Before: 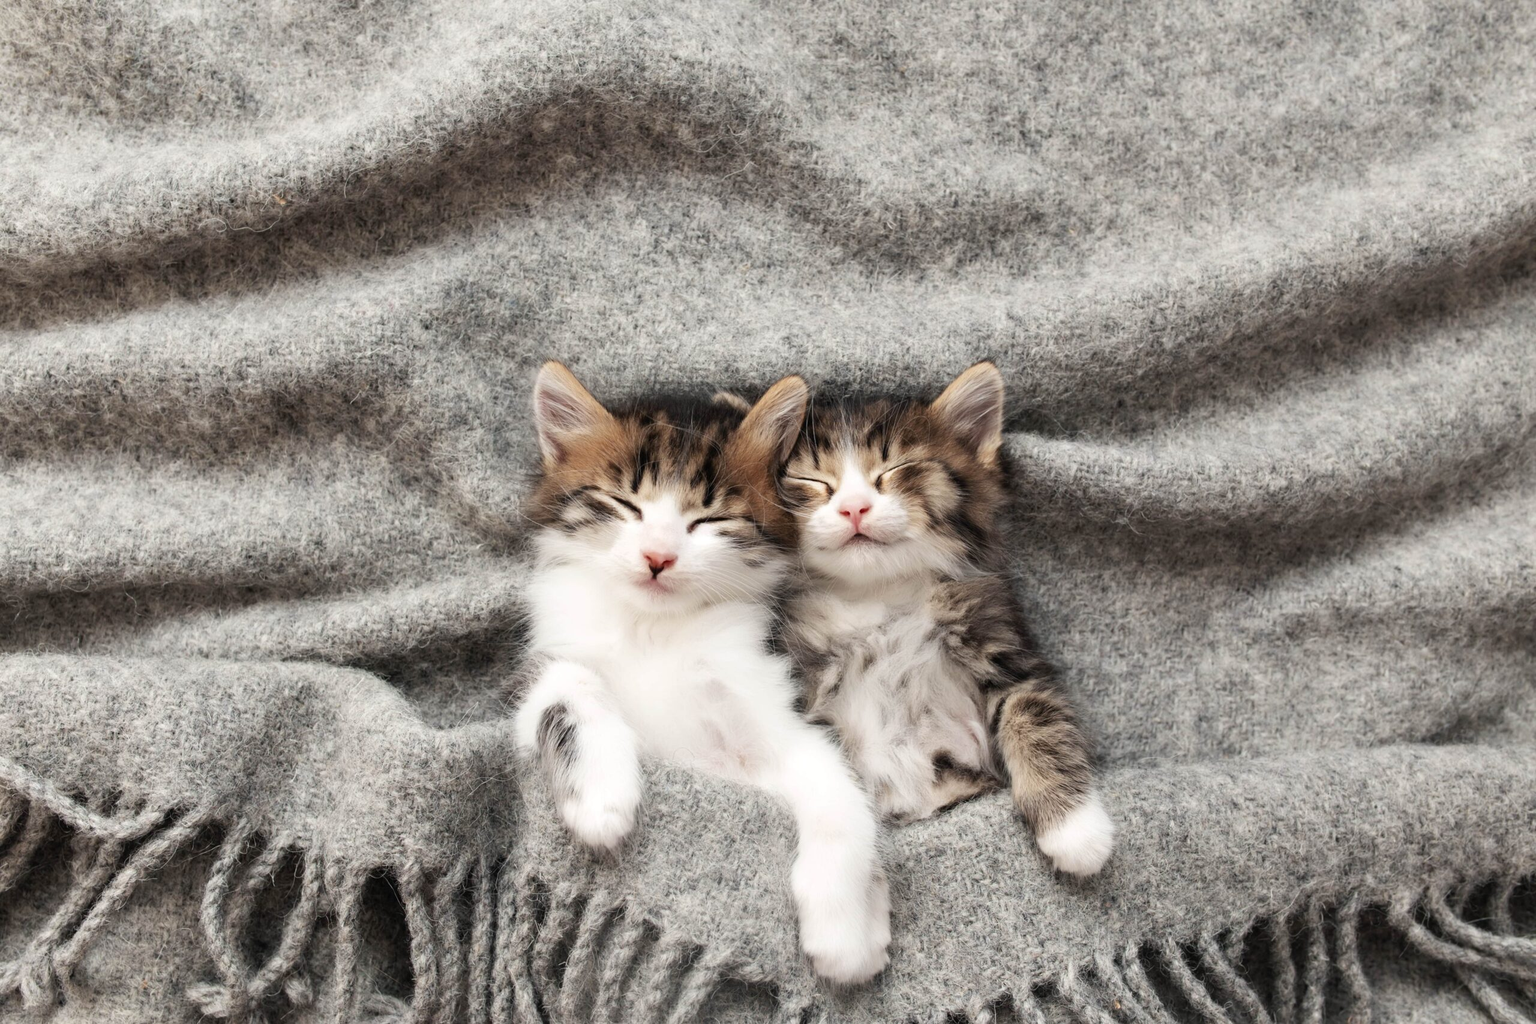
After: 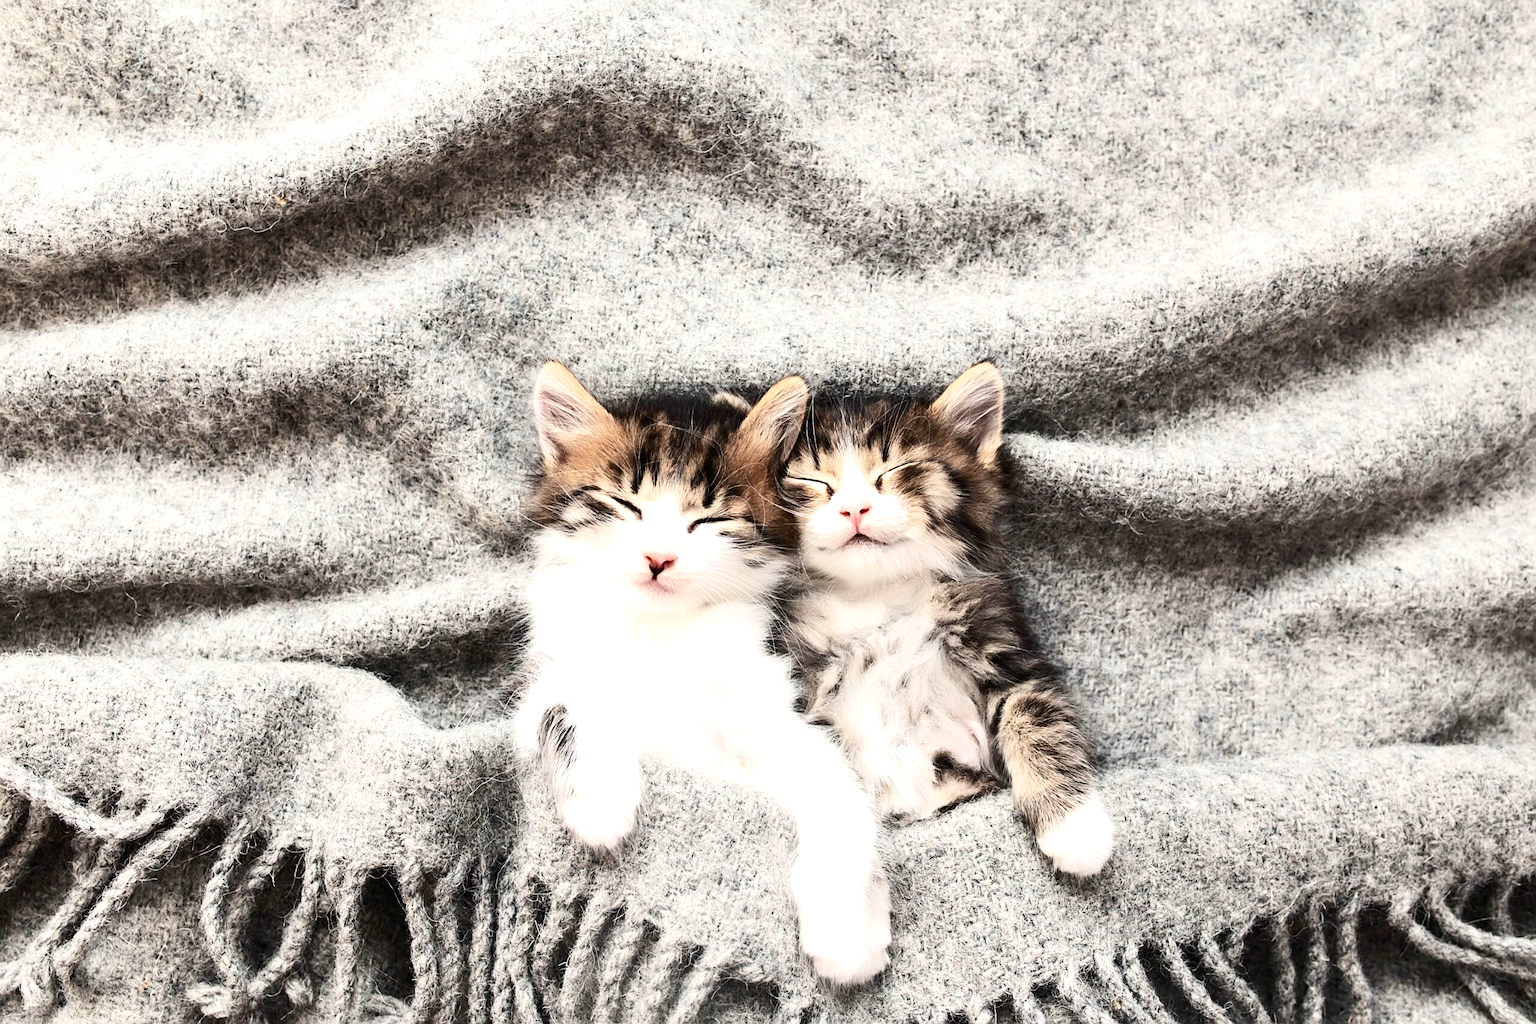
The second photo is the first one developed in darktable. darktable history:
exposure: exposure 0.6 EV, compensate highlight preservation false
sharpen: on, module defaults
contrast brightness saturation: contrast 0.28
